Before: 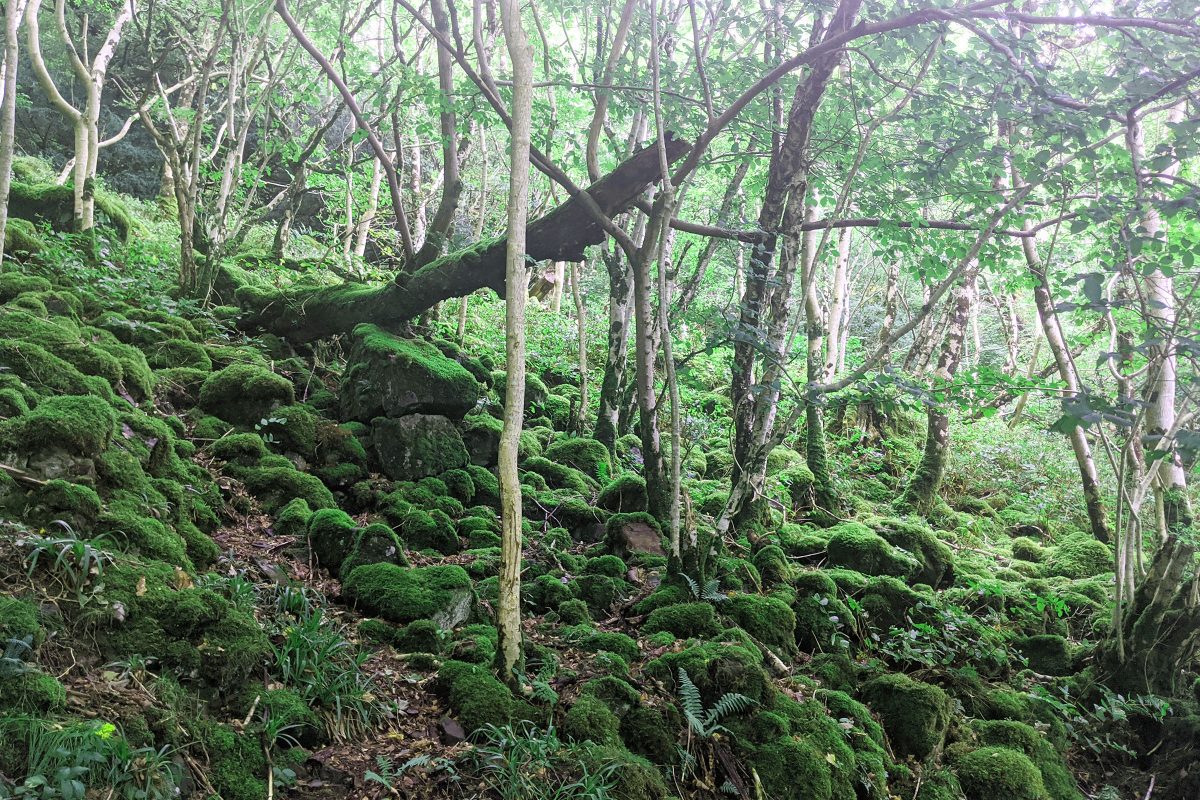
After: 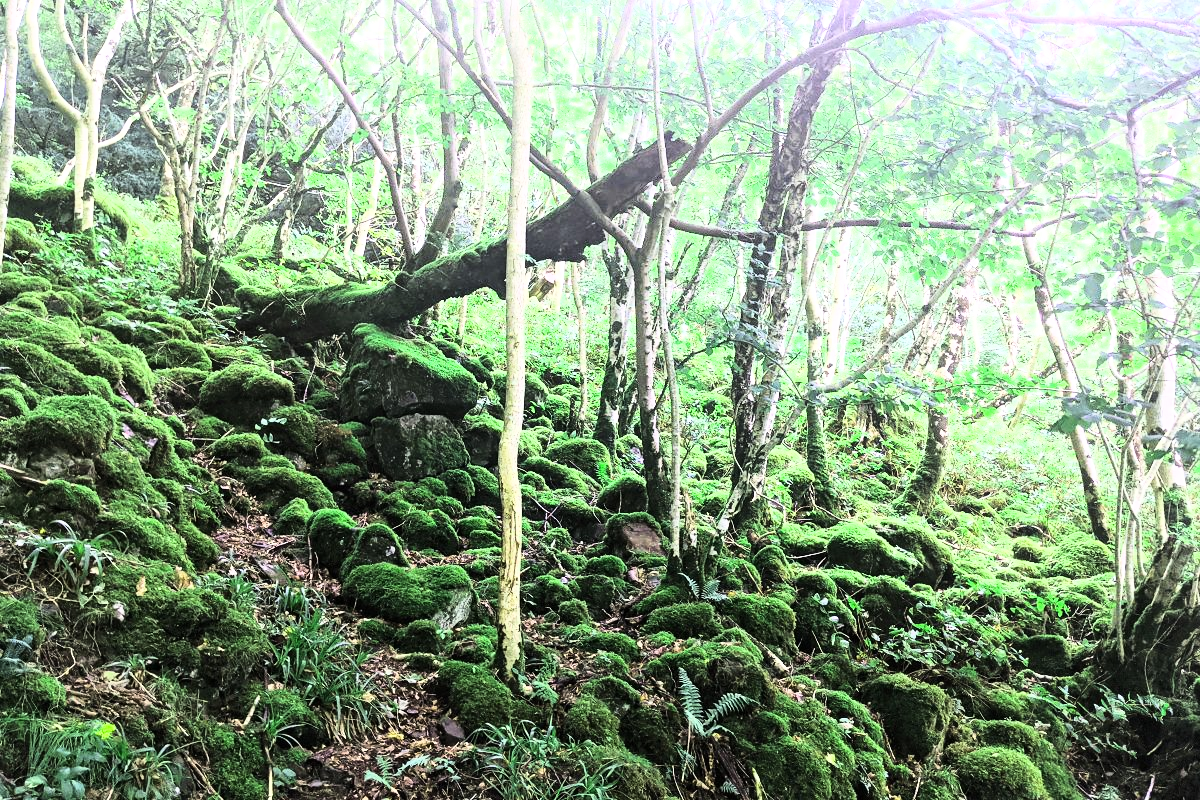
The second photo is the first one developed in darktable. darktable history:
base curve: curves: ch0 [(0, 0) (0.026, 0.03) (0.109, 0.232) (0.351, 0.748) (0.669, 0.968) (1, 1)]
tone equalizer: -8 EV -0.448 EV, -7 EV -0.368 EV, -6 EV -0.315 EV, -5 EV -0.262 EV, -3 EV 0.238 EV, -2 EV 0.337 EV, -1 EV 0.405 EV, +0 EV 0.442 EV, edges refinement/feathering 500, mask exposure compensation -1.57 EV, preserve details no
